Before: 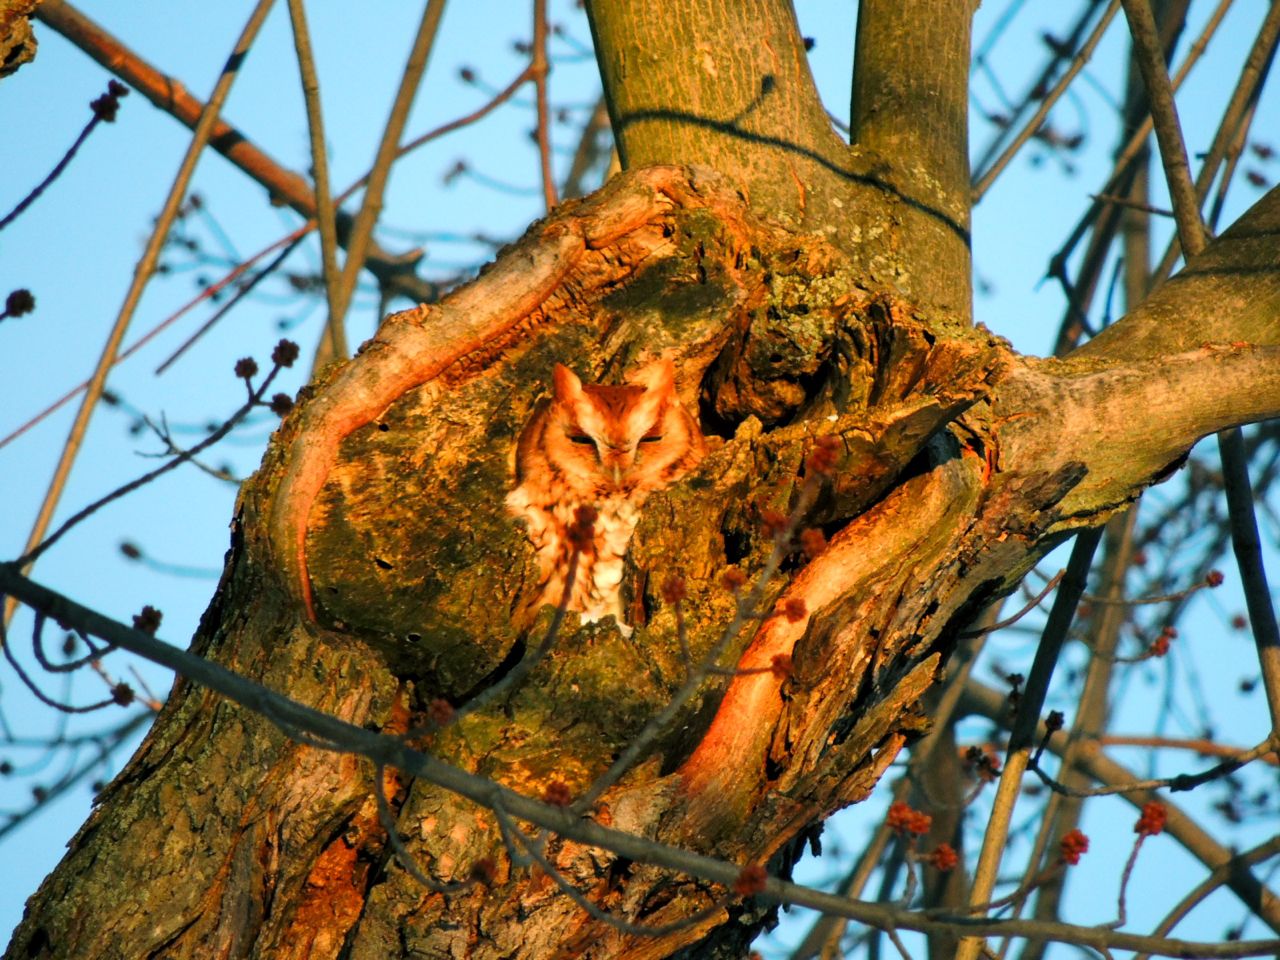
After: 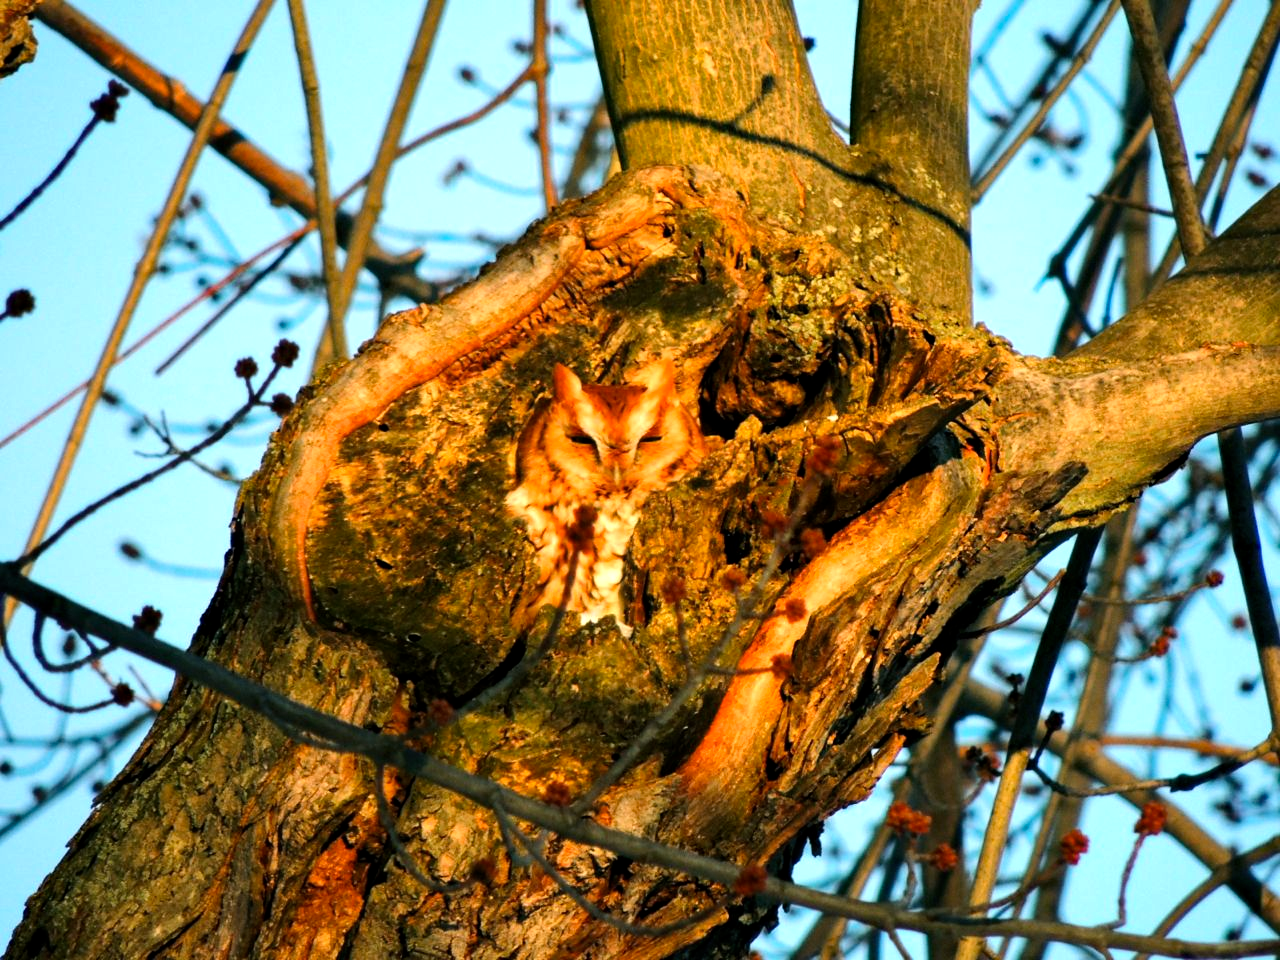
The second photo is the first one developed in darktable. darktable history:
haze removal: compatibility mode true, adaptive false
tone equalizer: -8 EV -0.417 EV, -7 EV -0.389 EV, -6 EV -0.333 EV, -5 EV -0.222 EV, -3 EV 0.222 EV, -2 EV 0.333 EV, -1 EV 0.389 EV, +0 EV 0.417 EV, edges refinement/feathering 500, mask exposure compensation -1.25 EV, preserve details no
